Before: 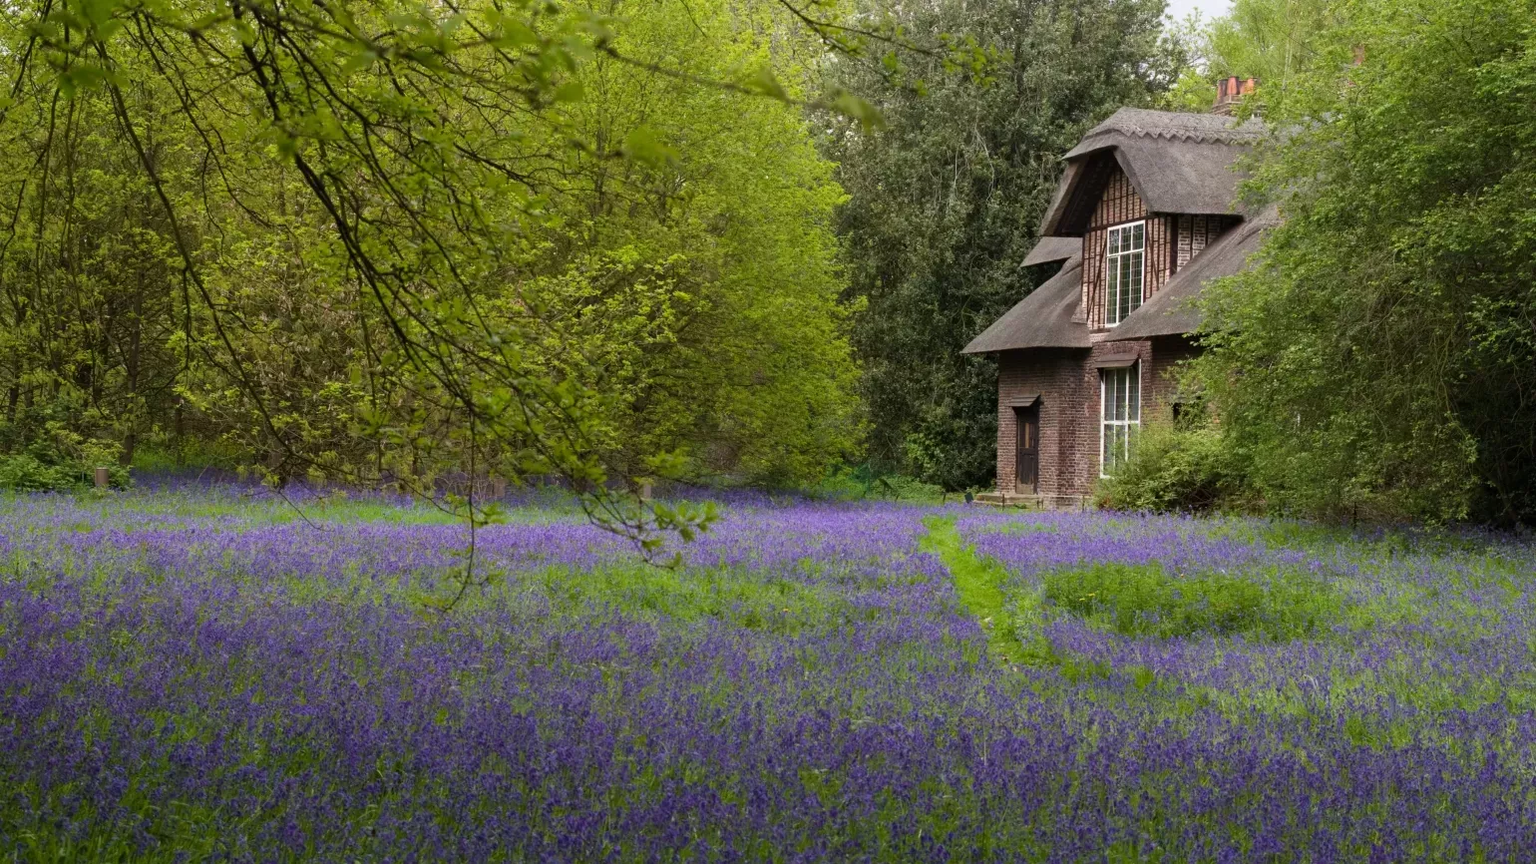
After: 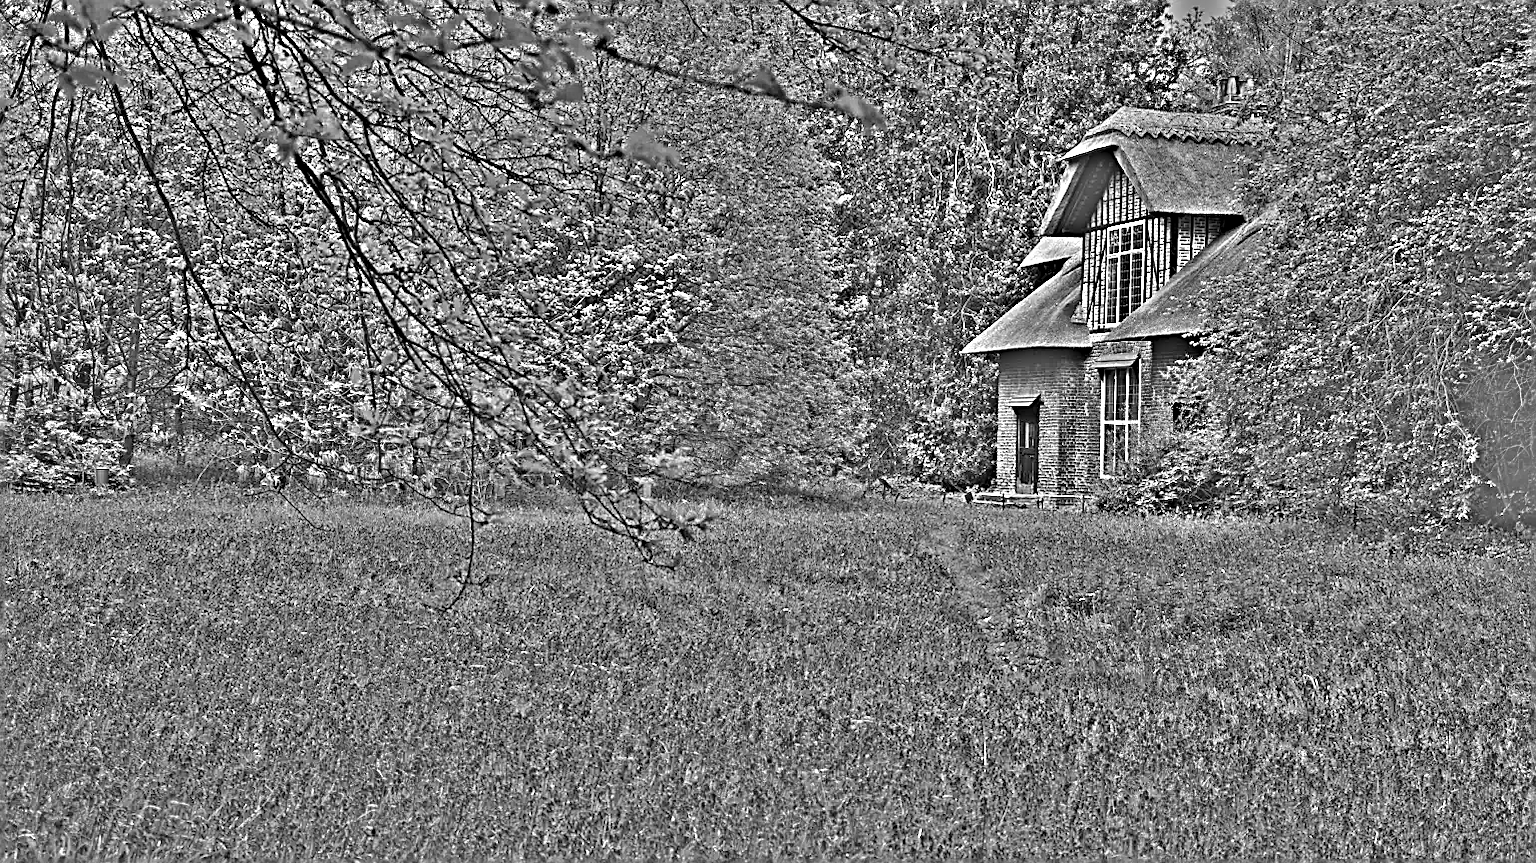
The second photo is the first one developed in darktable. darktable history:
highpass: on, module defaults
sharpen: amount 1
